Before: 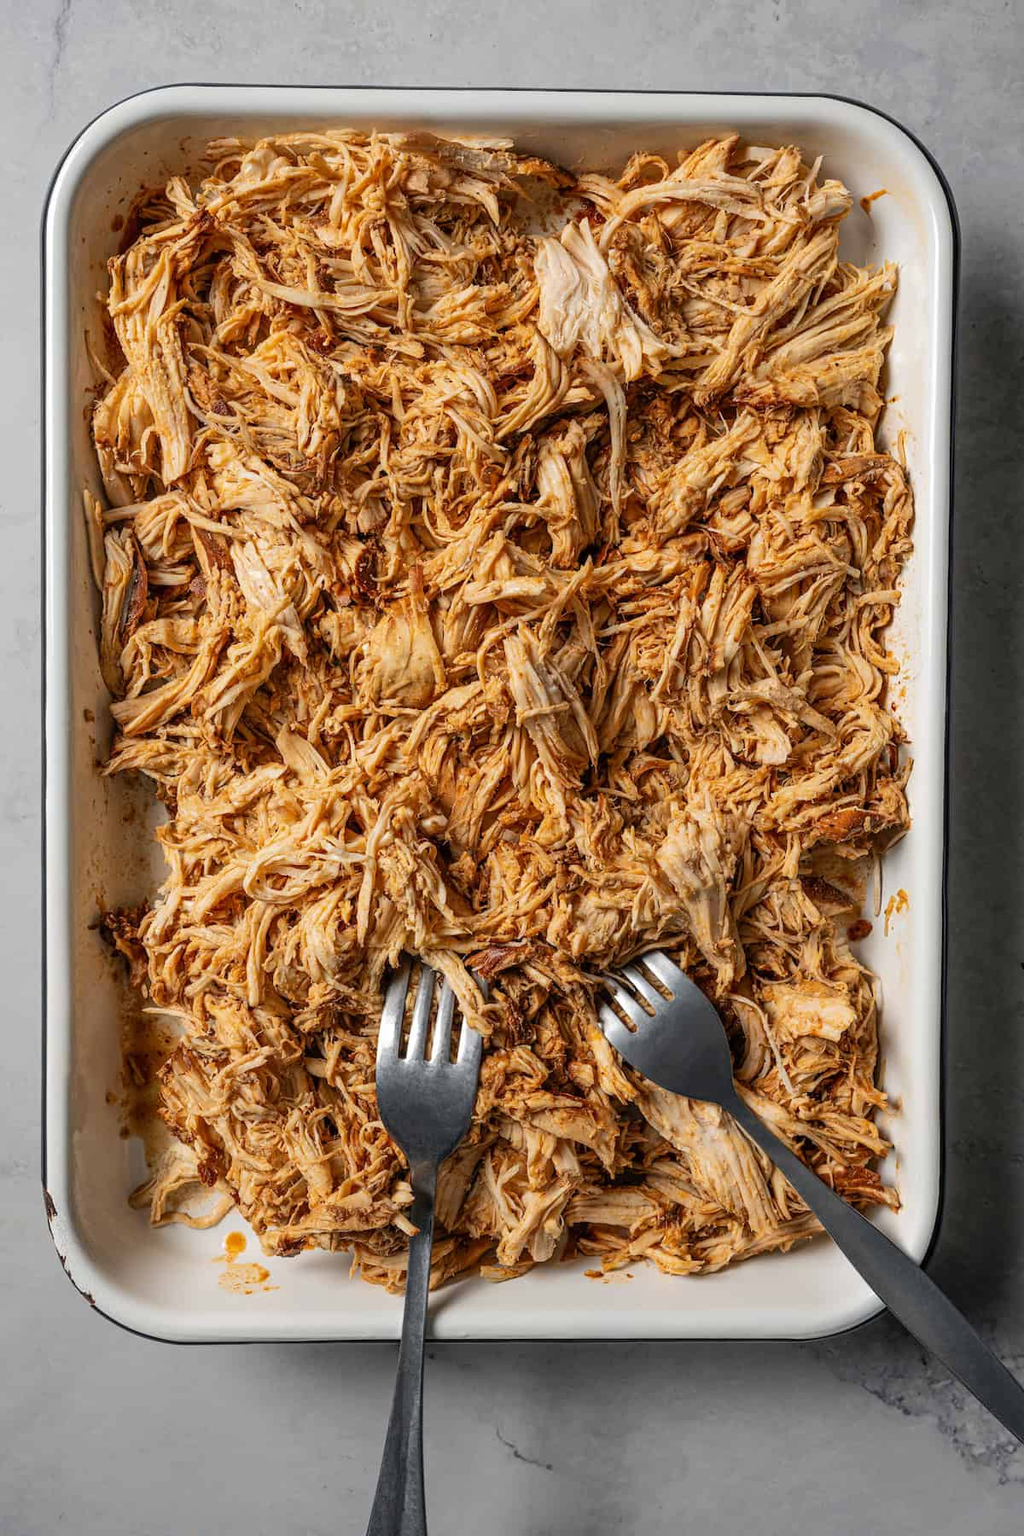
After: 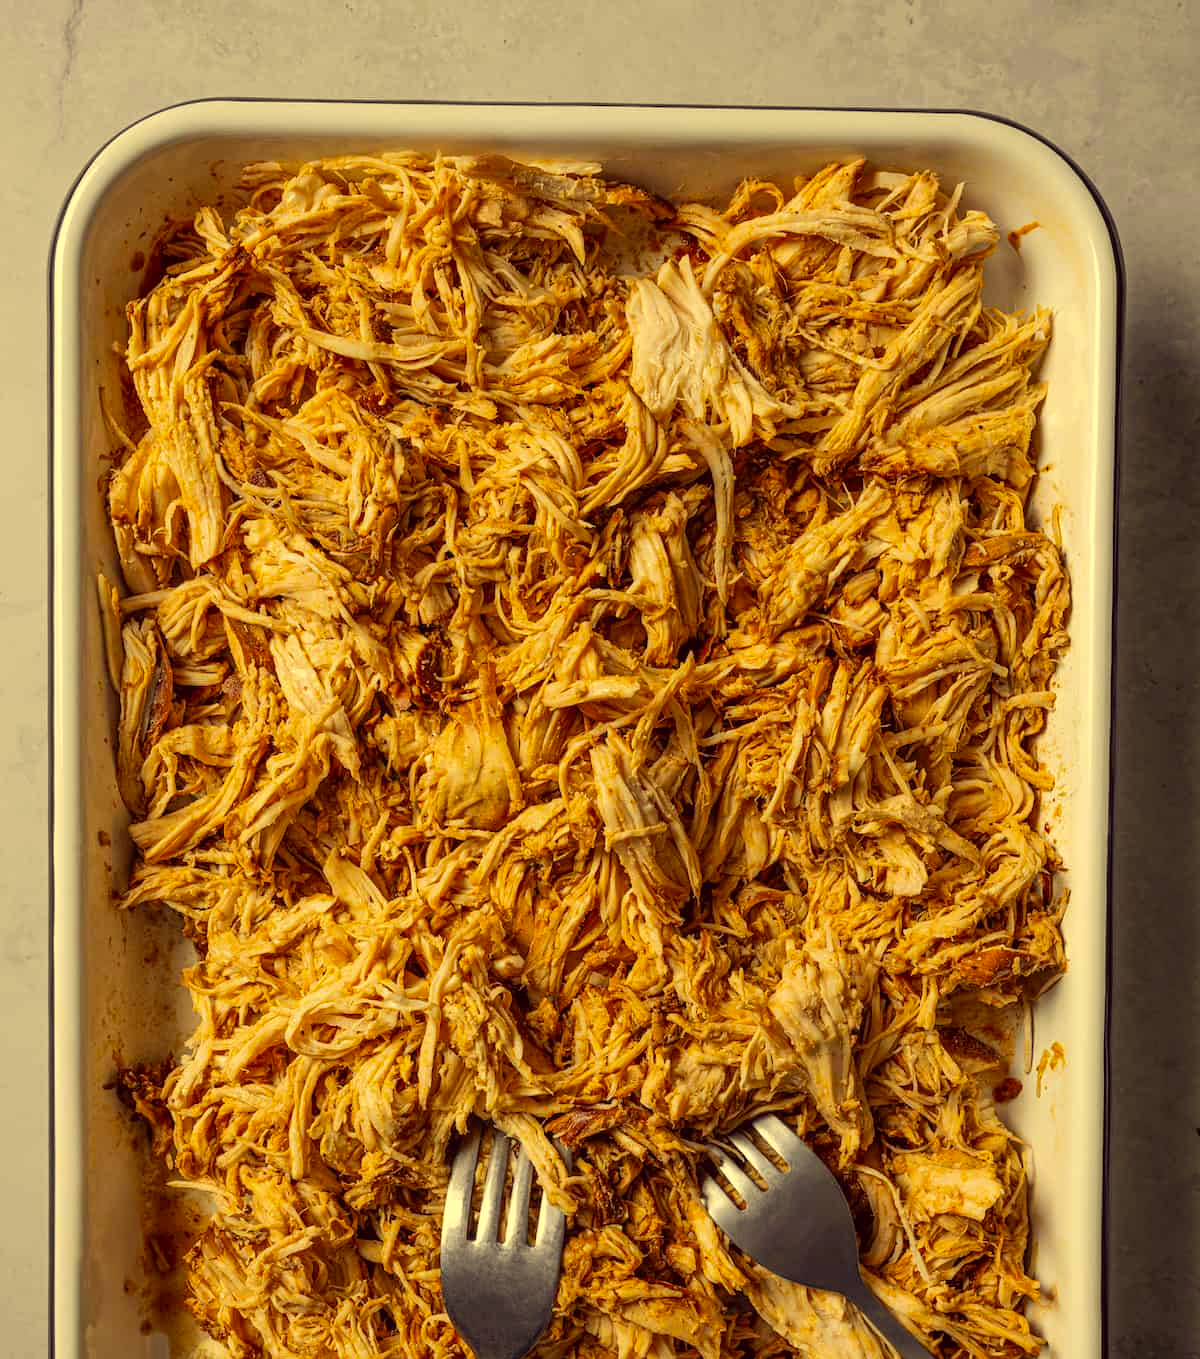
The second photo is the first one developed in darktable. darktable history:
crop: bottom 24.474%
color correction: highlights a* -0.509, highlights b* 39.77, shadows a* 9.42, shadows b* -0.807
